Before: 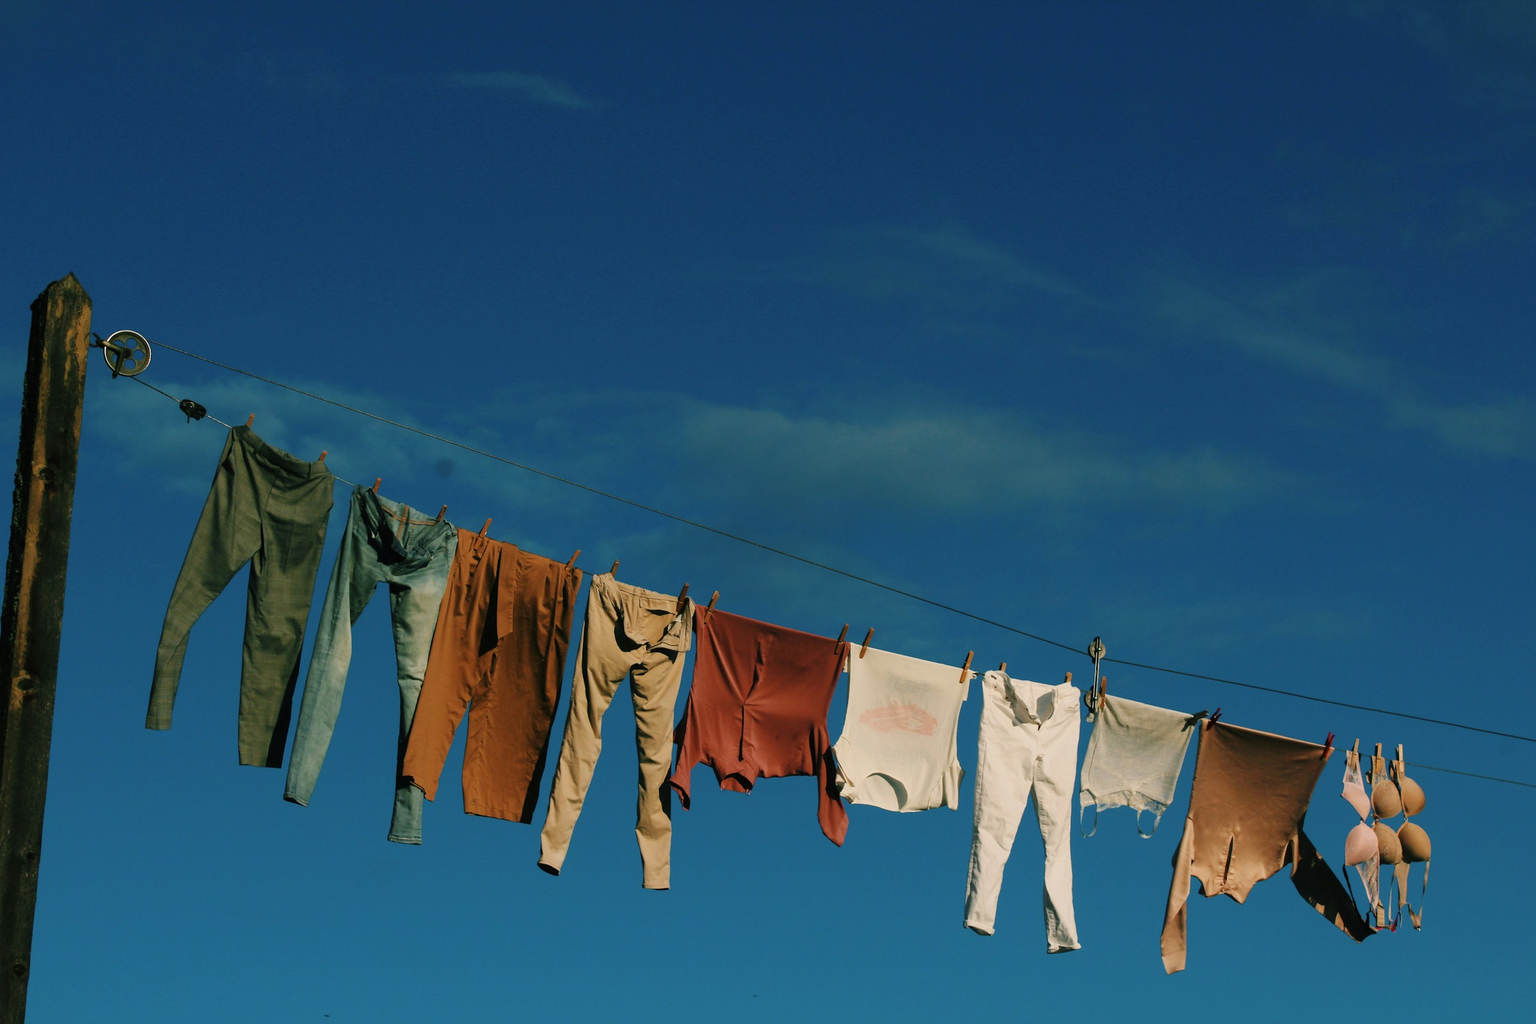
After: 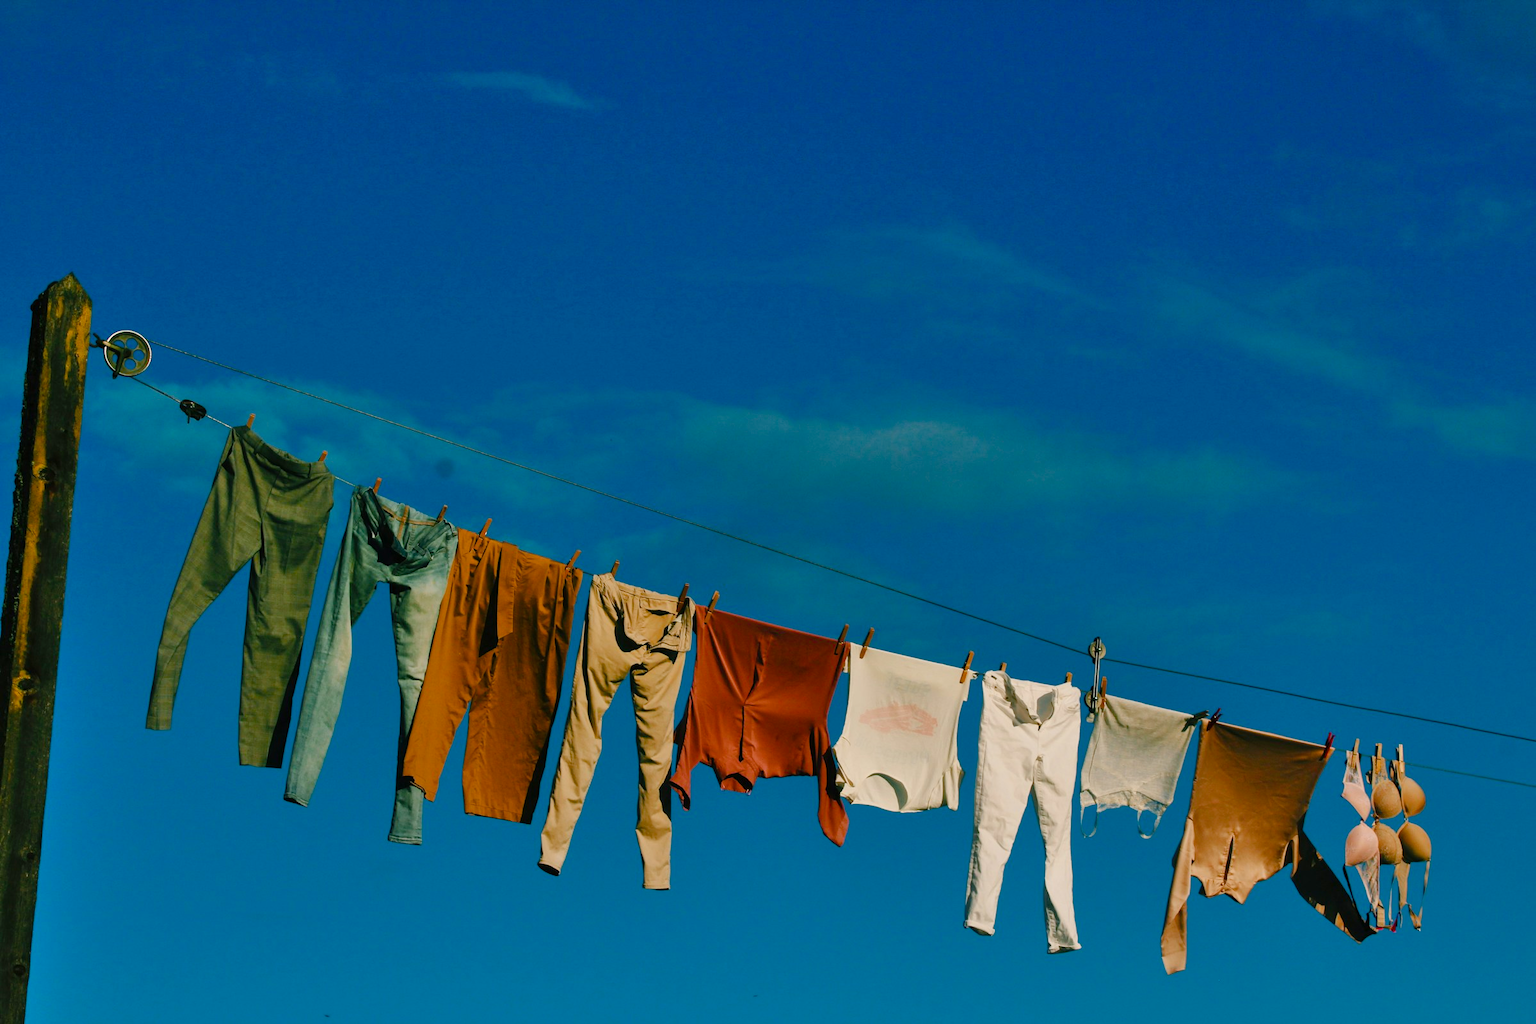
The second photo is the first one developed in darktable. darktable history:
shadows and highlights: soften with gaussian
color balance rgb: shadows lift › chroma 0.653%, shadows lift › hue 110.73°, perceptual saturation grading › global saturation 20%, perceptual saturation grading › highlights -24.924%, perceptual saturation grading › shadows 49.957%
